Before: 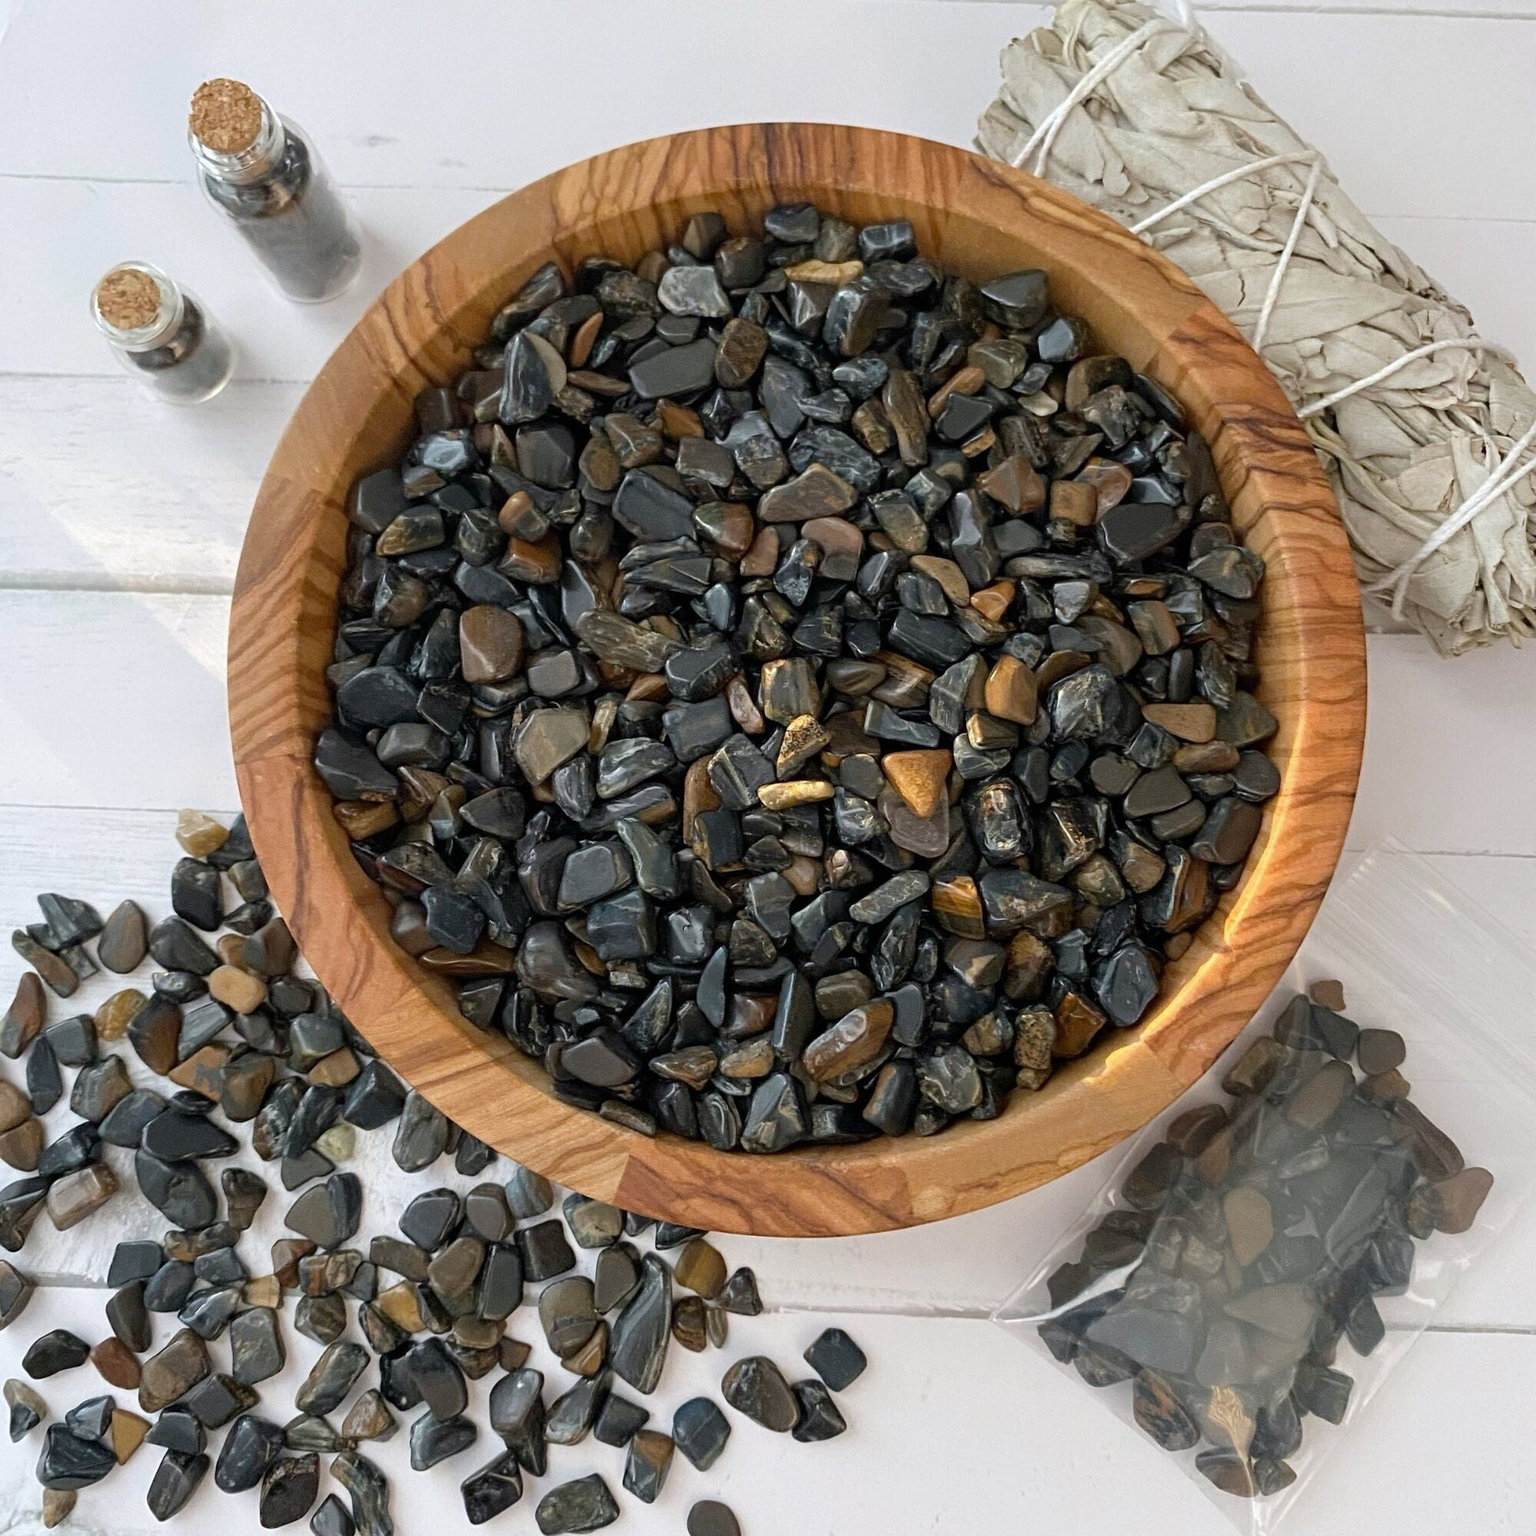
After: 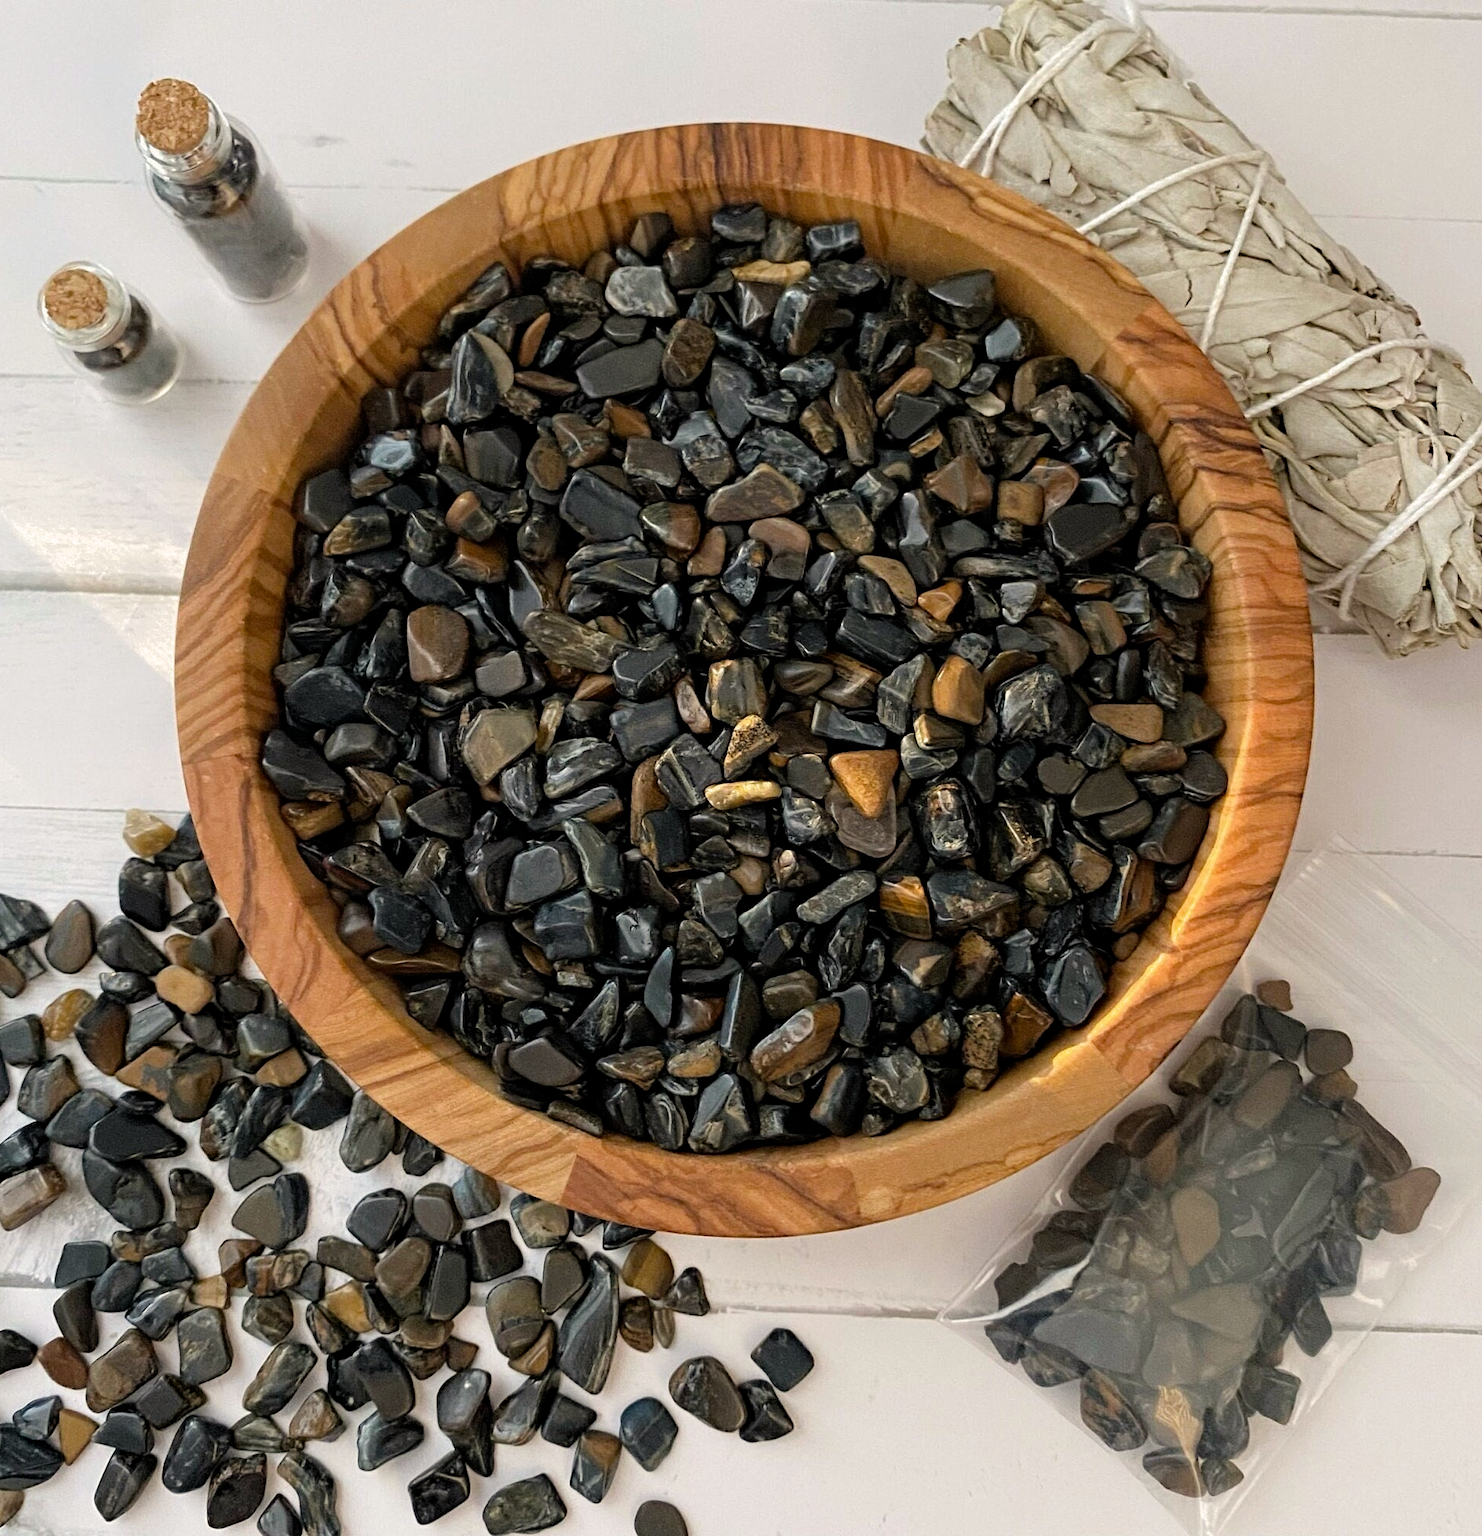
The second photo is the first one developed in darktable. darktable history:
color calibration: x 0.336, y 0.349, temperature 5418.85 K
crop and rotate: left 3.491%
filmic rgb: middle gray luminance 18.42%, black relative exposure -11.54 EV, white relative exposure 2.54 EV, target black luminance 0%, hardness 8.4, latitude 98.07%, contrast 1.083, shadows ↔ highlights balance 0.385%
haze removal: adaptive false
